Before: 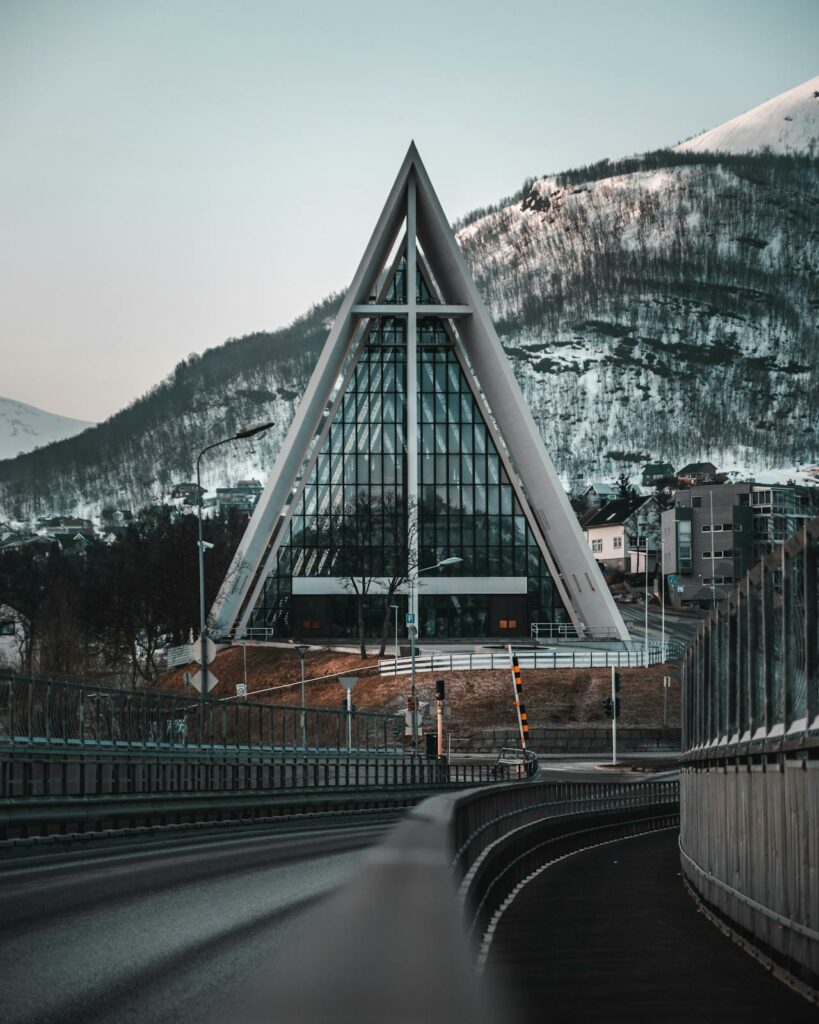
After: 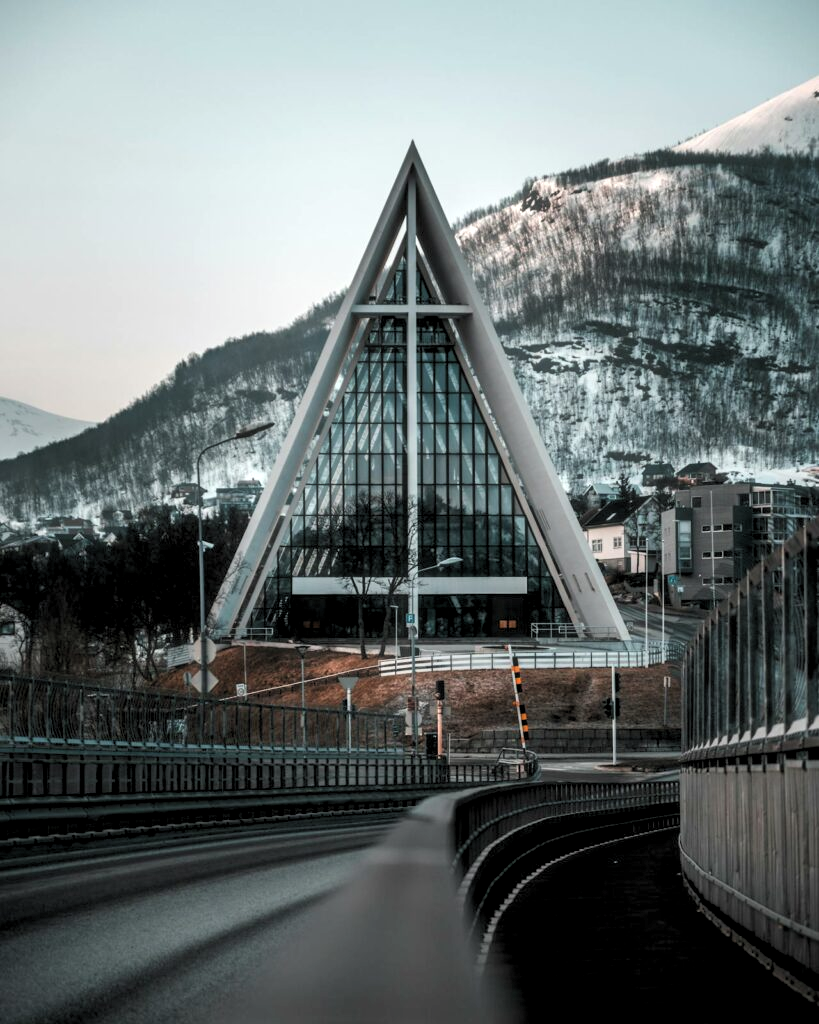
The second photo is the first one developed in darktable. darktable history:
rgb levels: levels [[0.01, 0.419, 0.839], [0, 0.5, 1], [0, 0.5, 1]]
haze removal: strength -0.05
